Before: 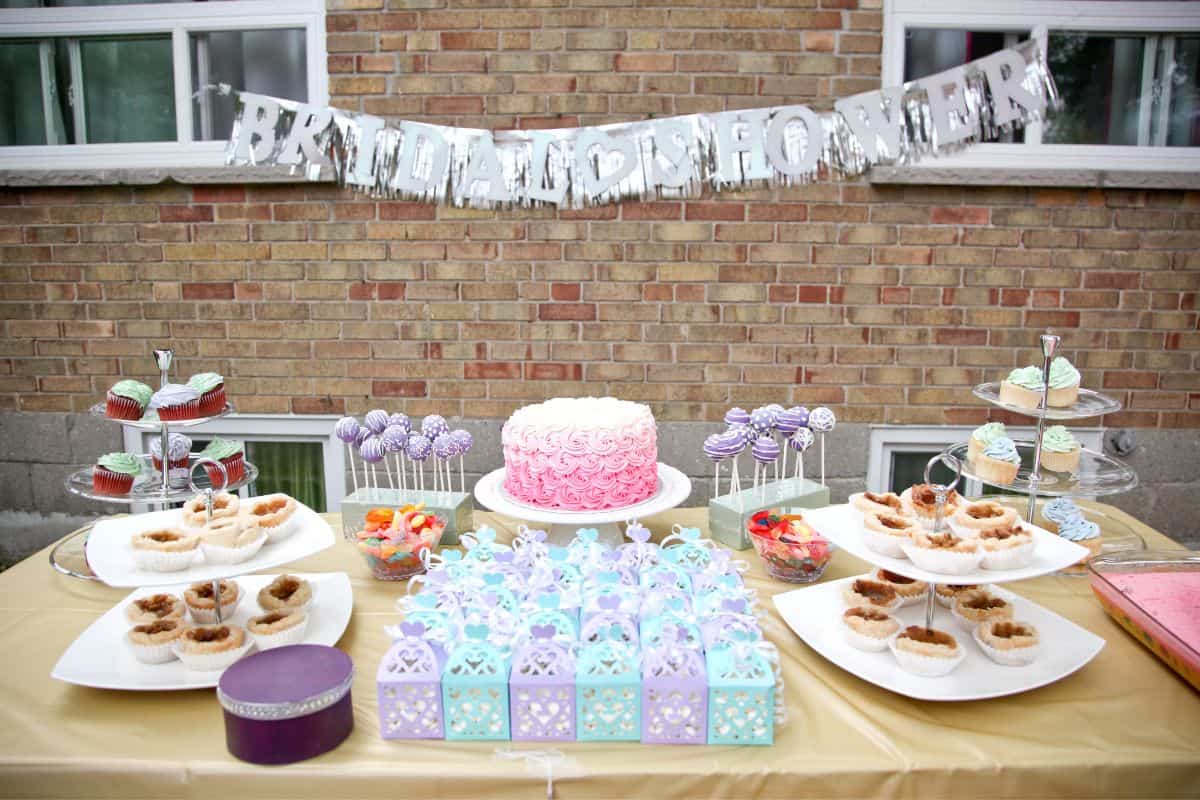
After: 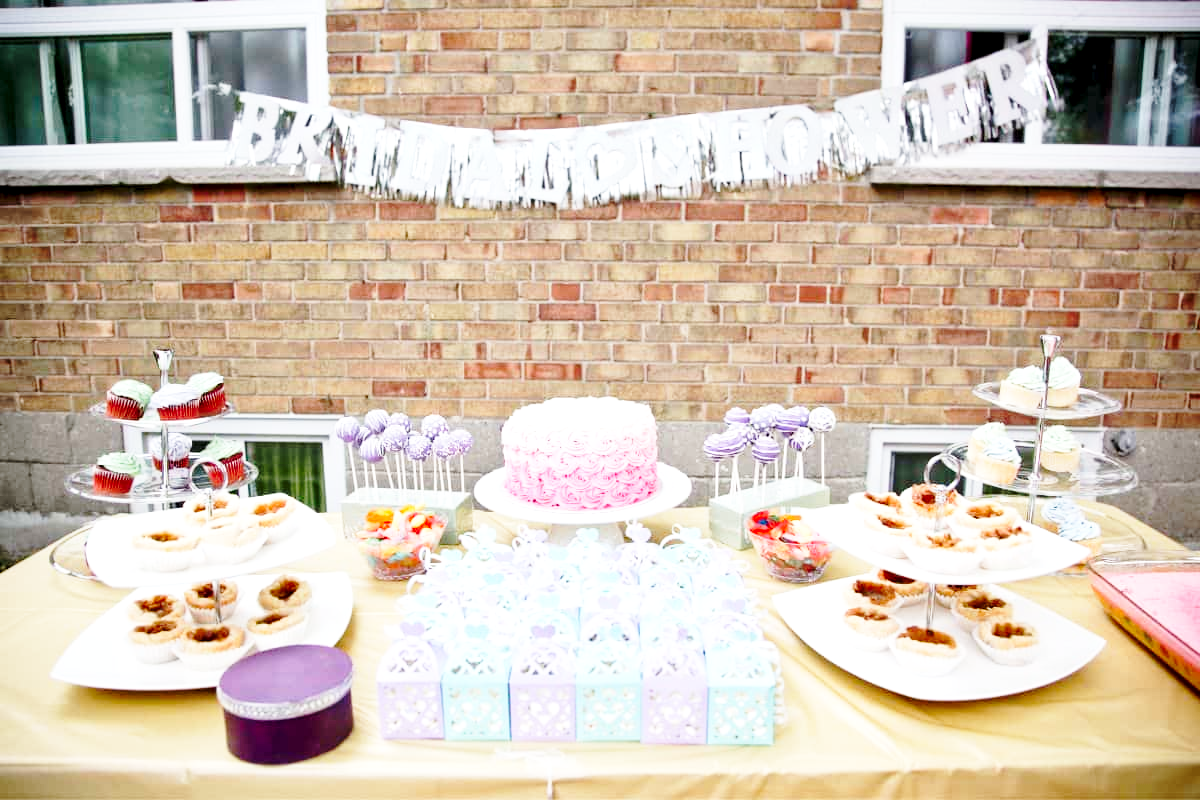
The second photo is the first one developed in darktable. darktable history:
exposure: black level correction 0.007, exposure 0.159 EV, compensate highlight preservation false
base curve: curves: ch0 [(0, 0) (0.036, 0.037) (0.121, 0.228) (0.46, 0.76) (0.859, 0.983) (1, 1)], preserve colors none
